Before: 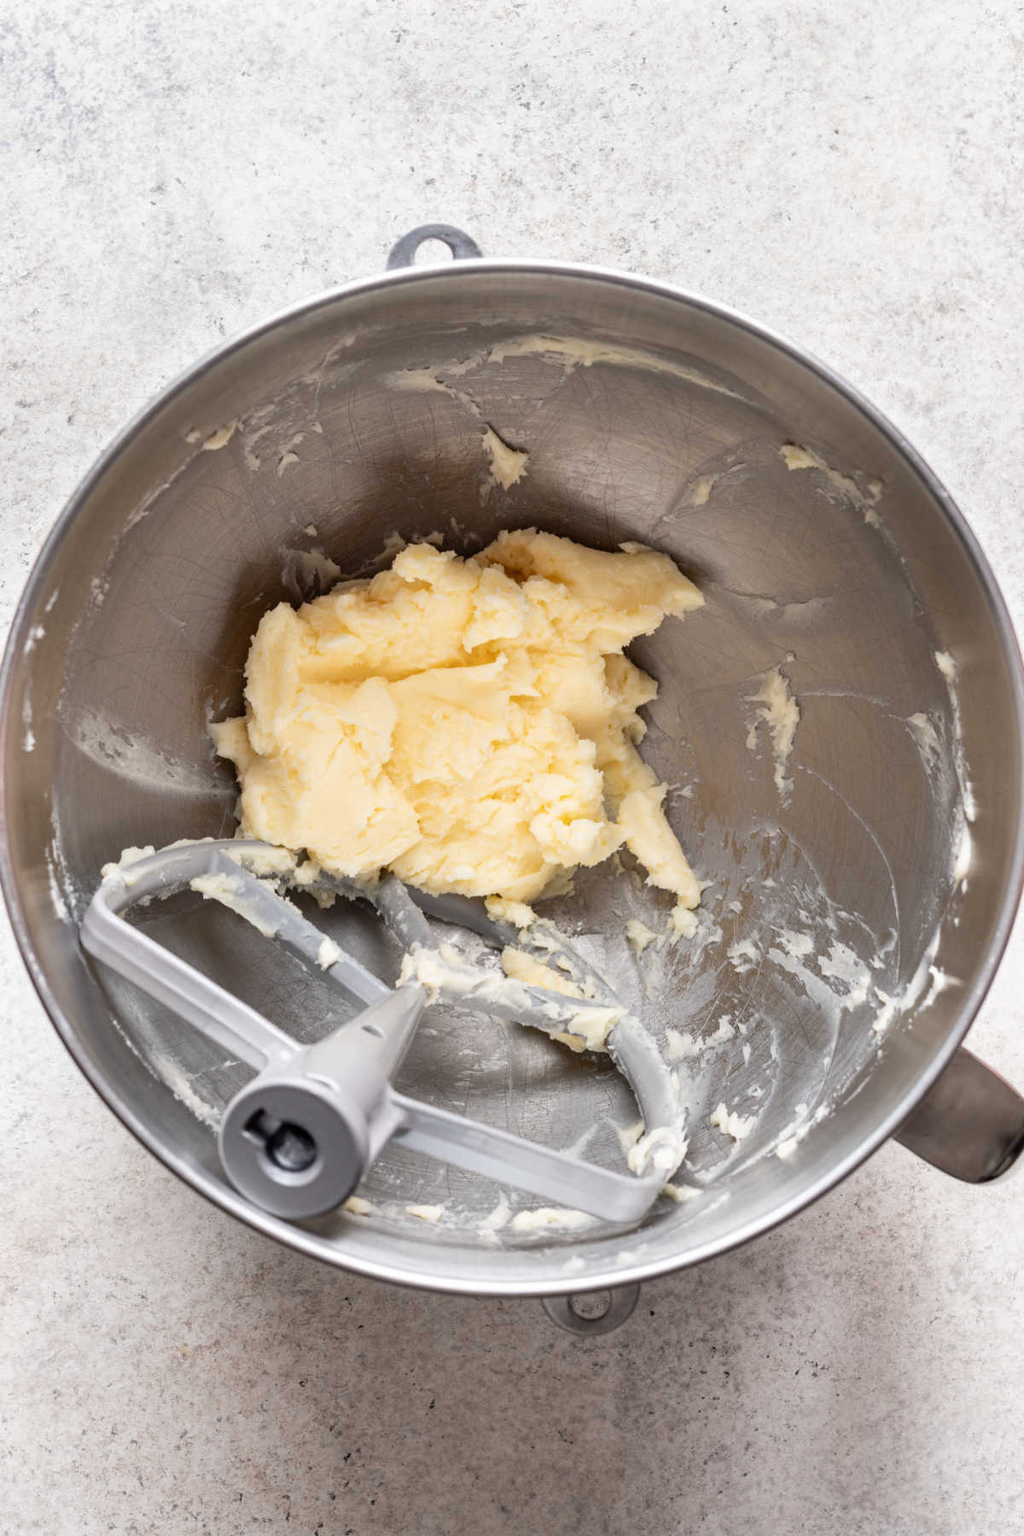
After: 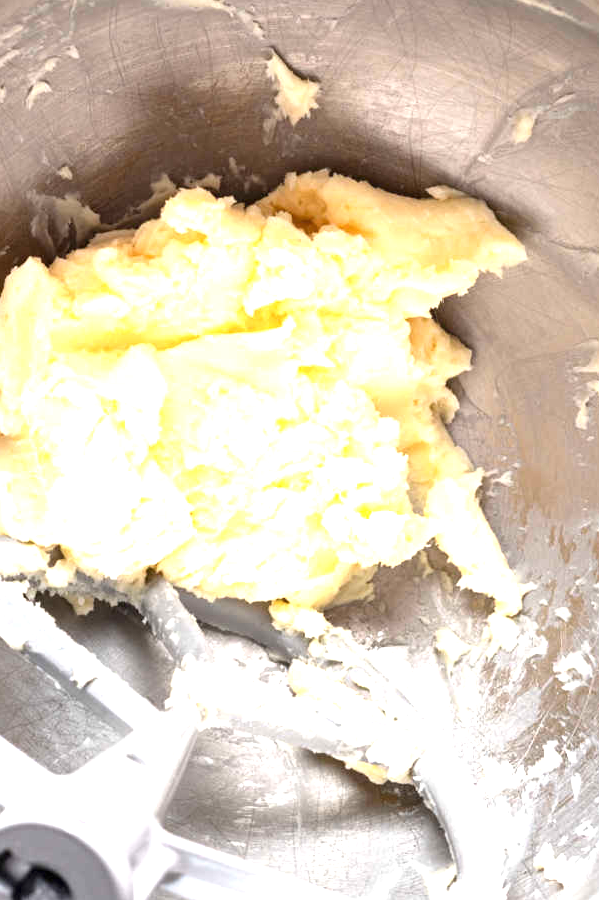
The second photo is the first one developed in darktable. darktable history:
crop: left 25%, top 25%, right 25%, bottom 25%
exposure: black level correction 0, exposure 1.3 EV, compensate exposure bias true, compensate highlight preservation false
